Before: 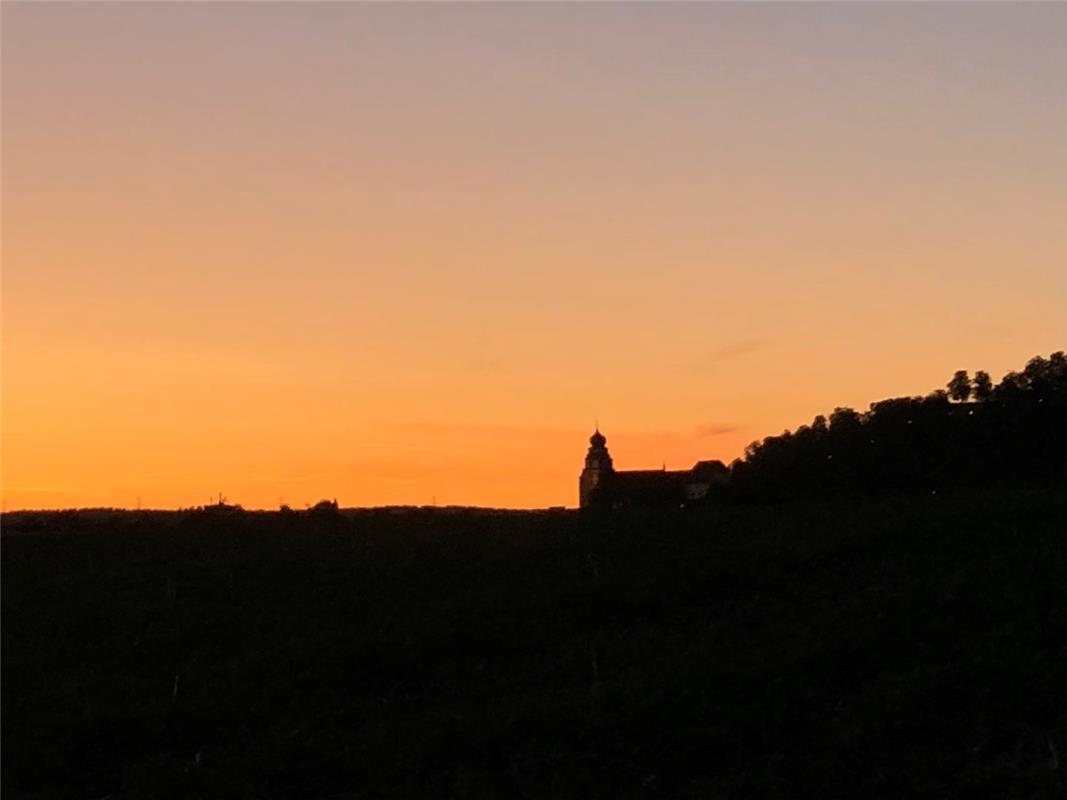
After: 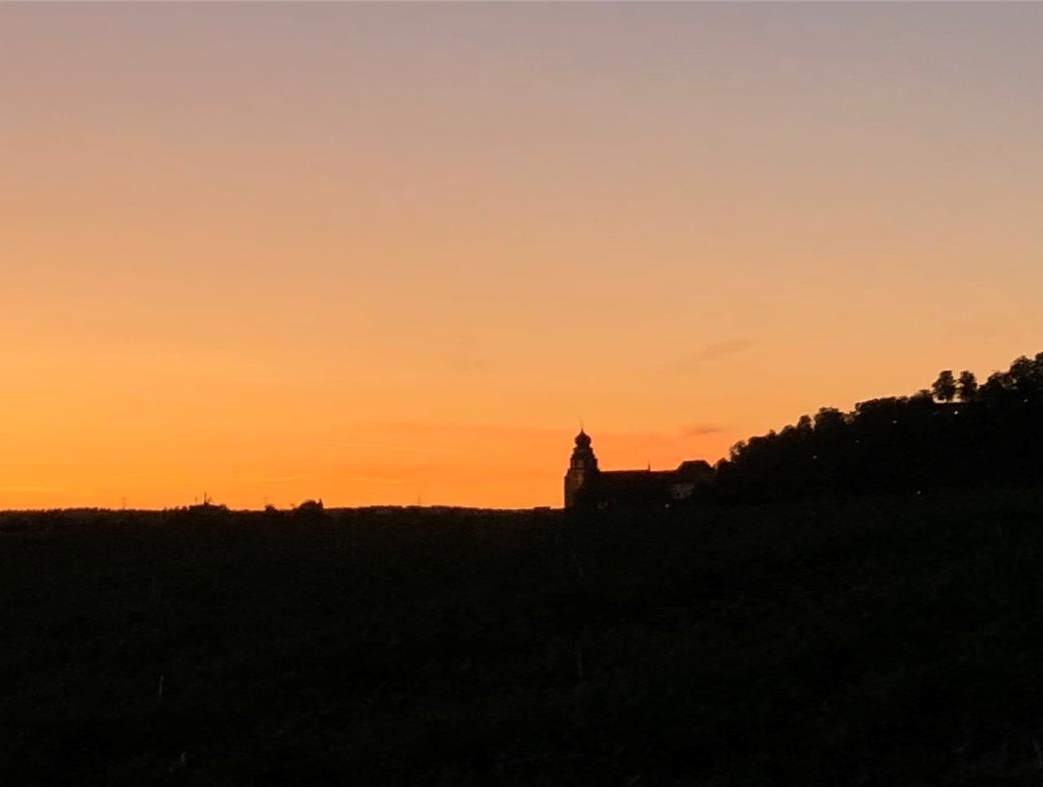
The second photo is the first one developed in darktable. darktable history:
crop and rotate: left 1.458%, right 0.761%, bottom 1.572%
